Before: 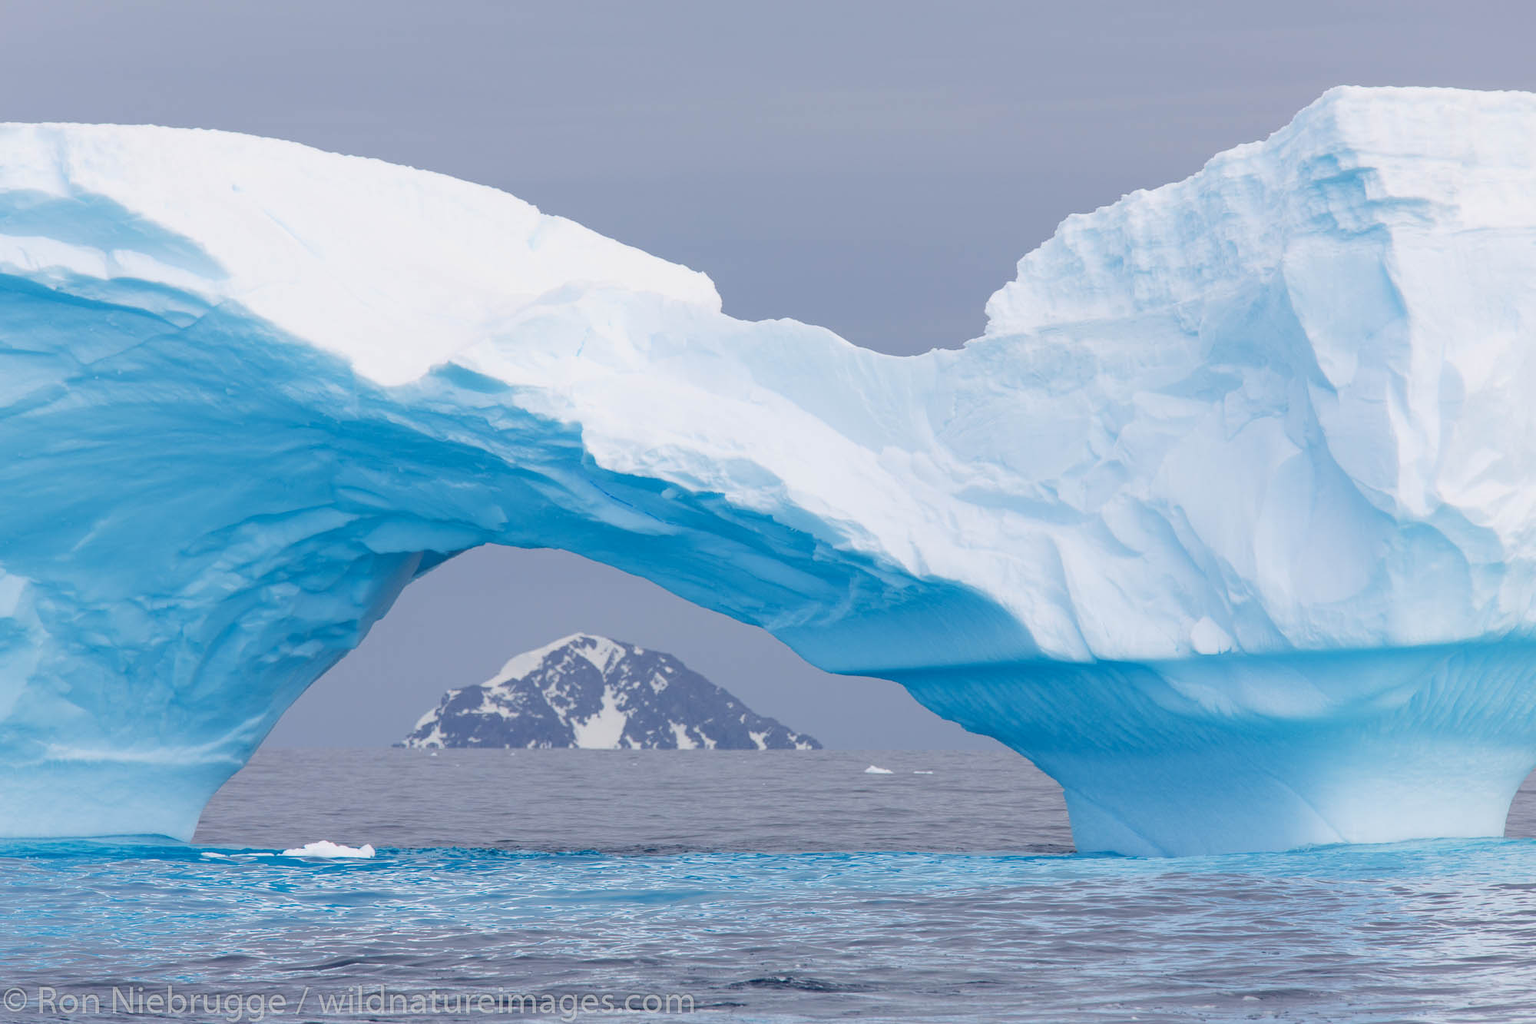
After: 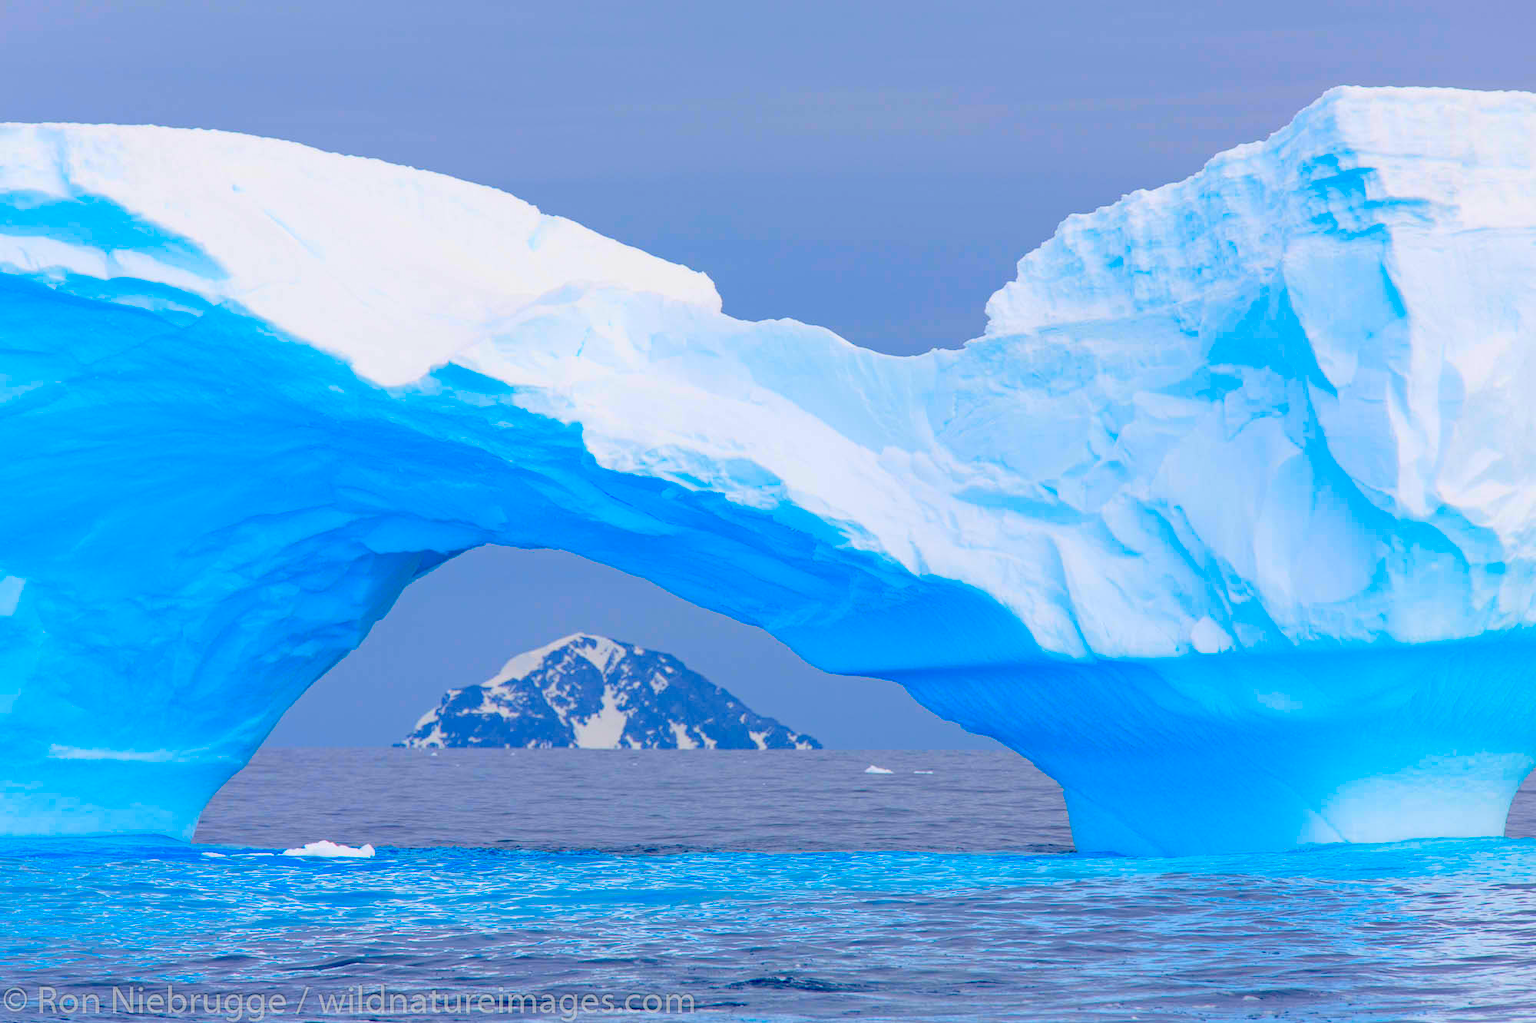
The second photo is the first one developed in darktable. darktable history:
color correction: highlights b* -0.026, saturation 2.09
haze removal: compatibility mode true, adaptive false
